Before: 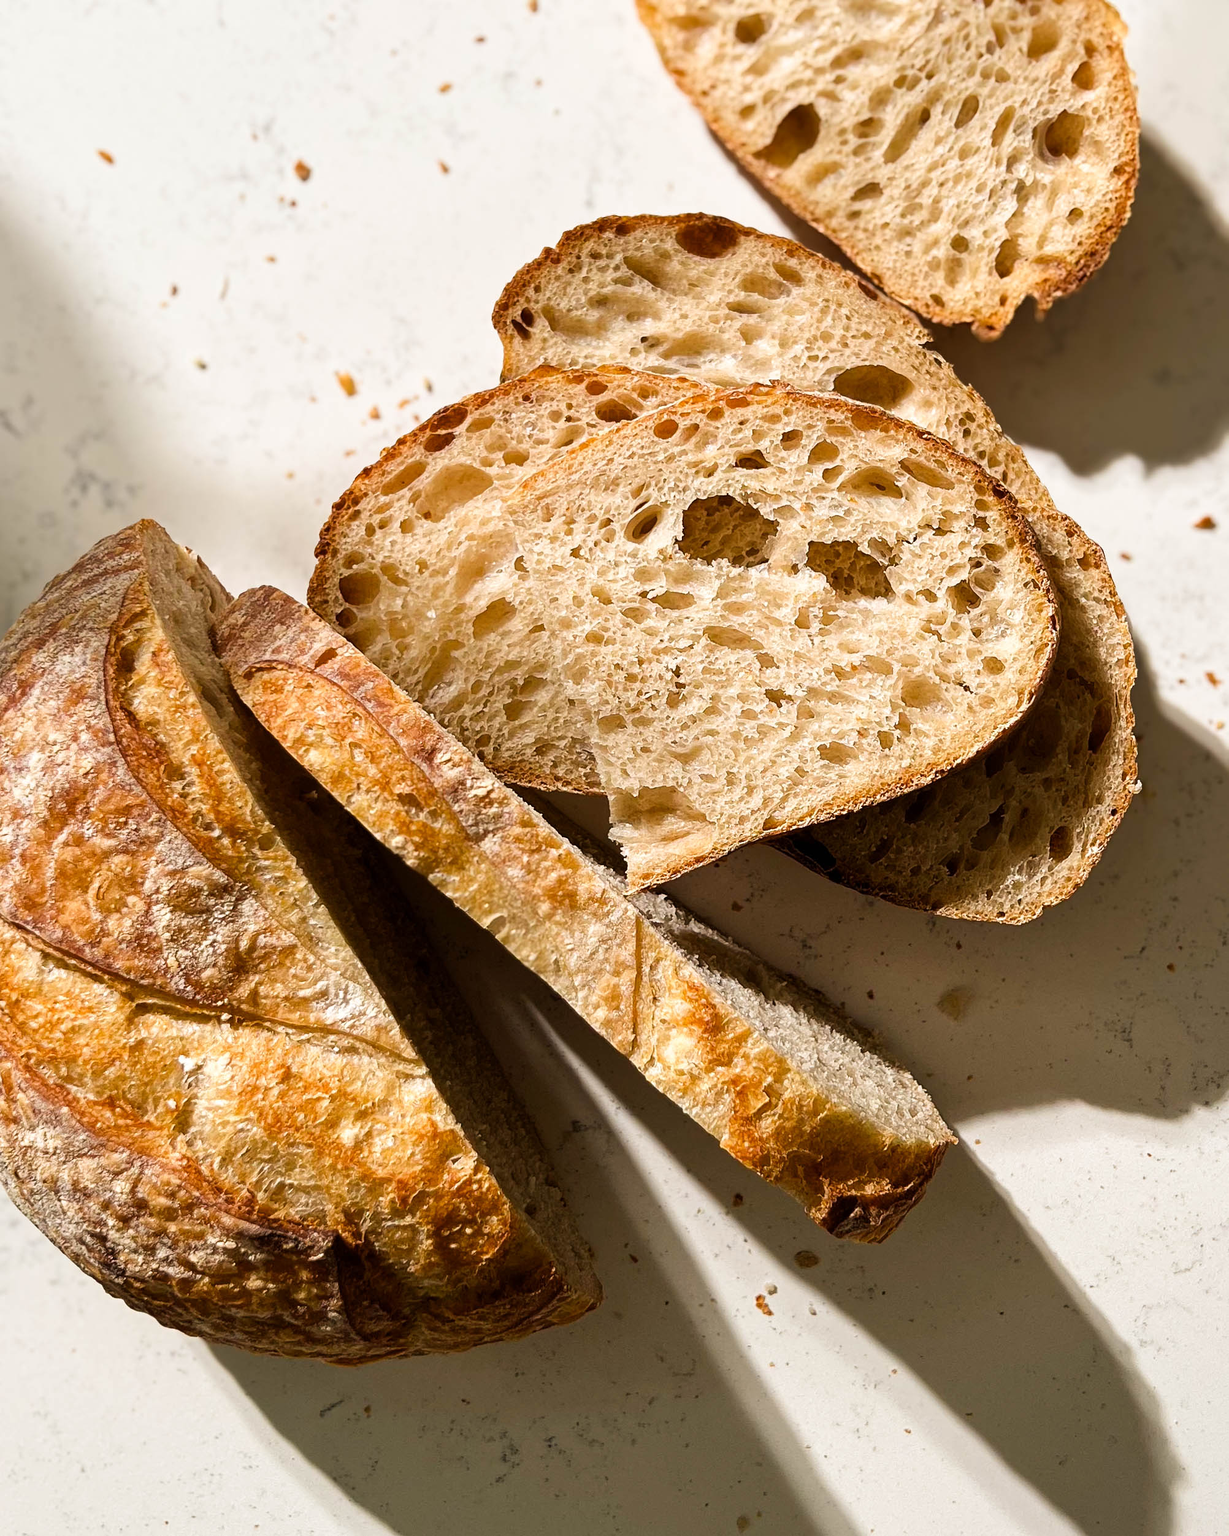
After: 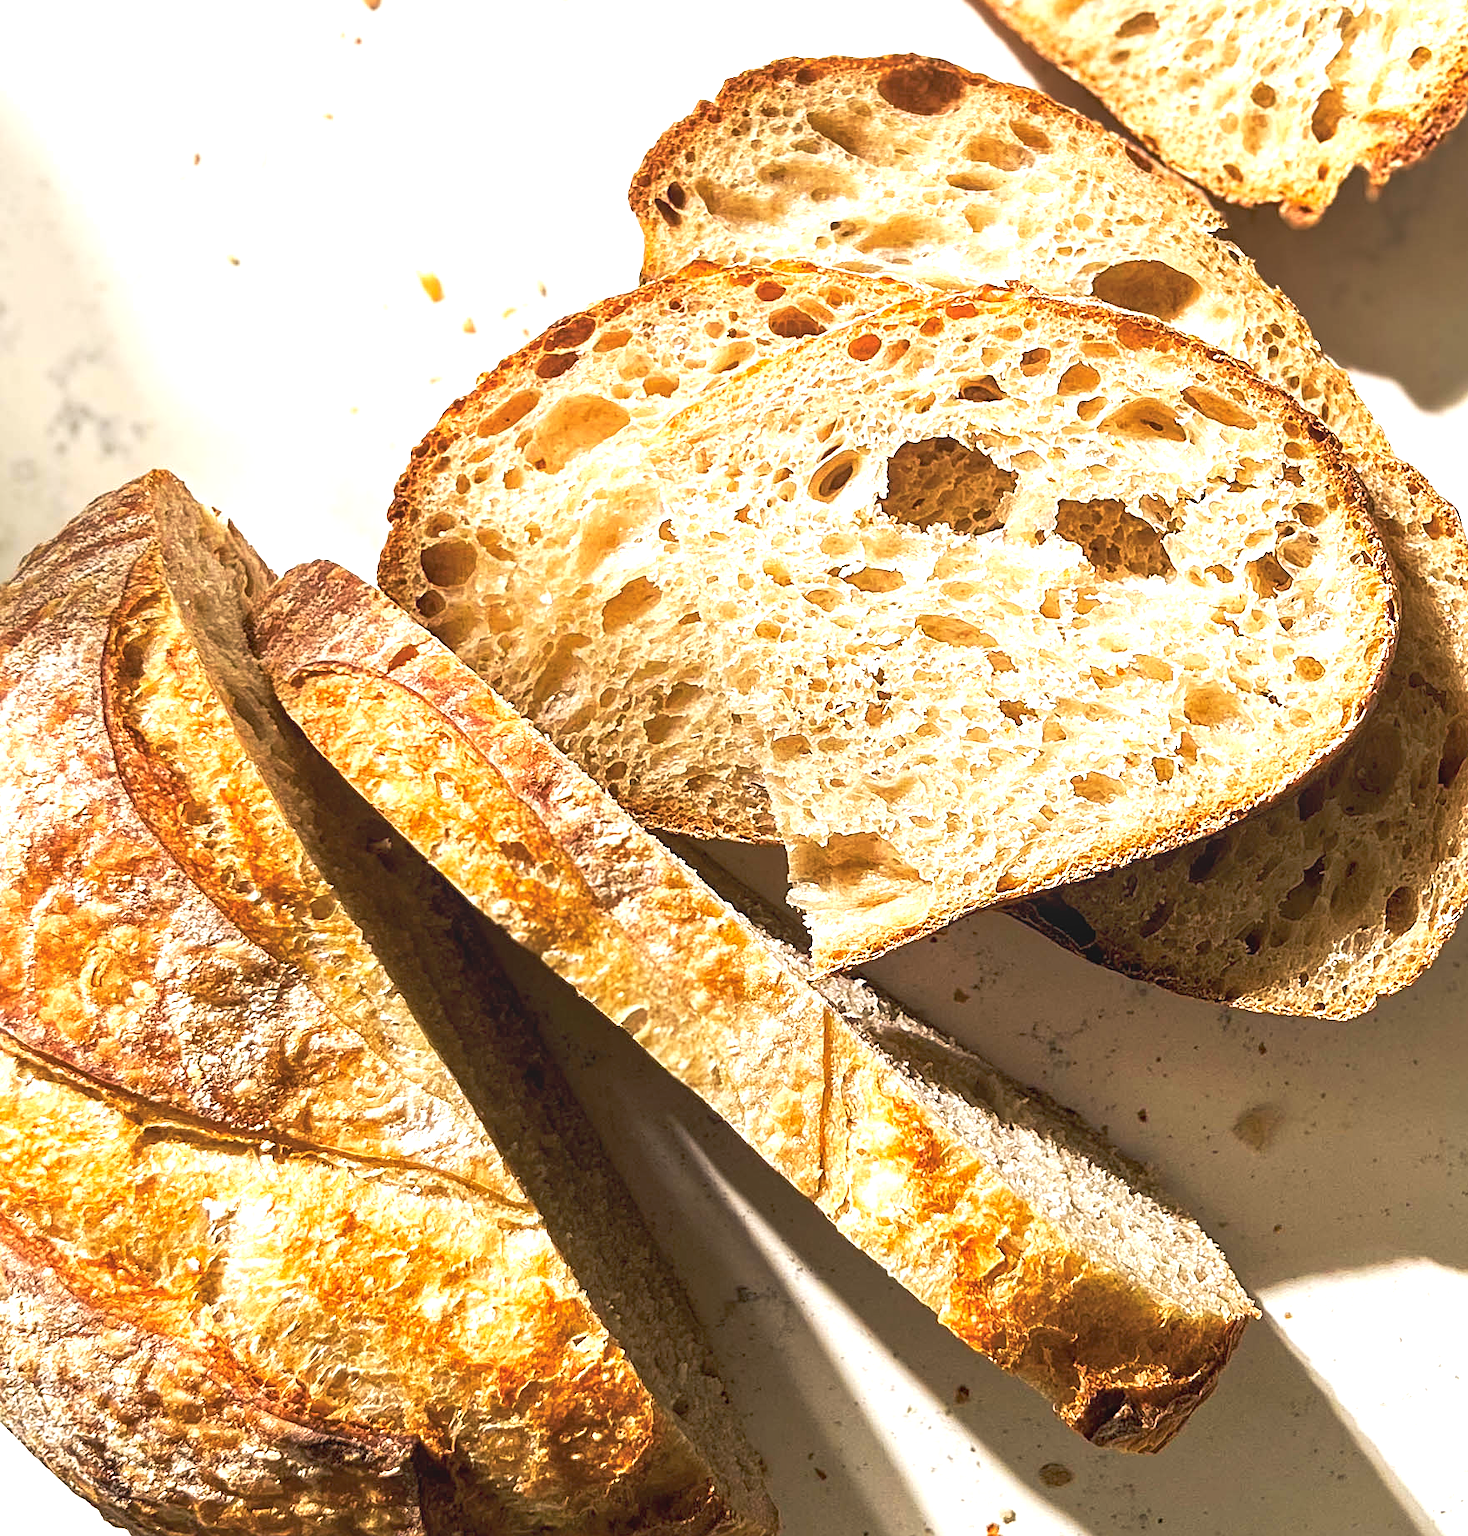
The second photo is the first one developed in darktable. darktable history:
exposure: black level correction 0, exposure 0.9 EV, compensate highlight preservation false
crop and rotate: left 2.425%, top 11.305%, right 9.6%, bottom 15.08%
tone curve: curves: ch0 [(0, 0) (0.003, 0.013) (0.011, 0.02) (0.025, 0.037) (0.044, 0.068) (0.069, 0.108) (0.1, 0.138) (0.136, 0.168) (0.177, 0.203) (0.224, 0.241) (0.277, 0.281) (0.335, 0.328) (0.399, 0.382) (0.468, 0.448) (0.543, 0.519) (0.623, 0.603) (0.709, 0.705) (0.801, 0.808) (0.898, 0.903) (1, 1)], preserve colors none
sharpen: radius 2.529, amount 0.323
local contrast: detail 110%
